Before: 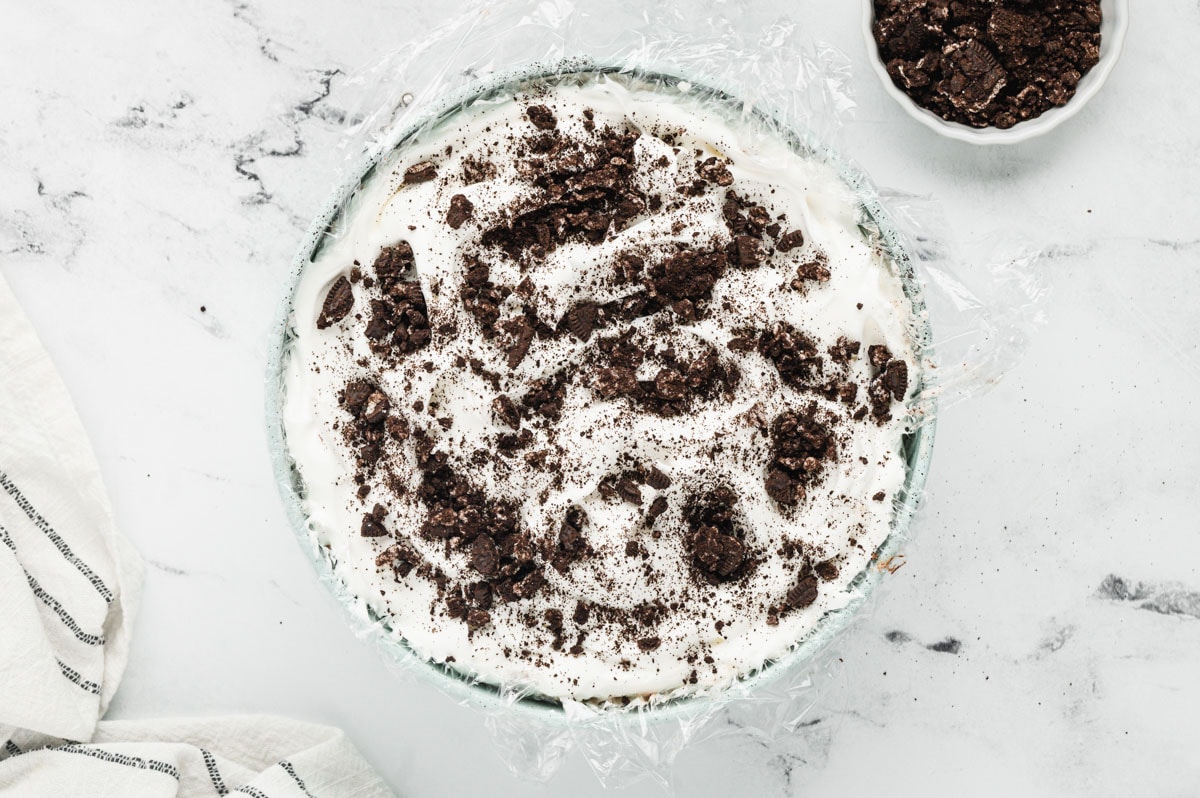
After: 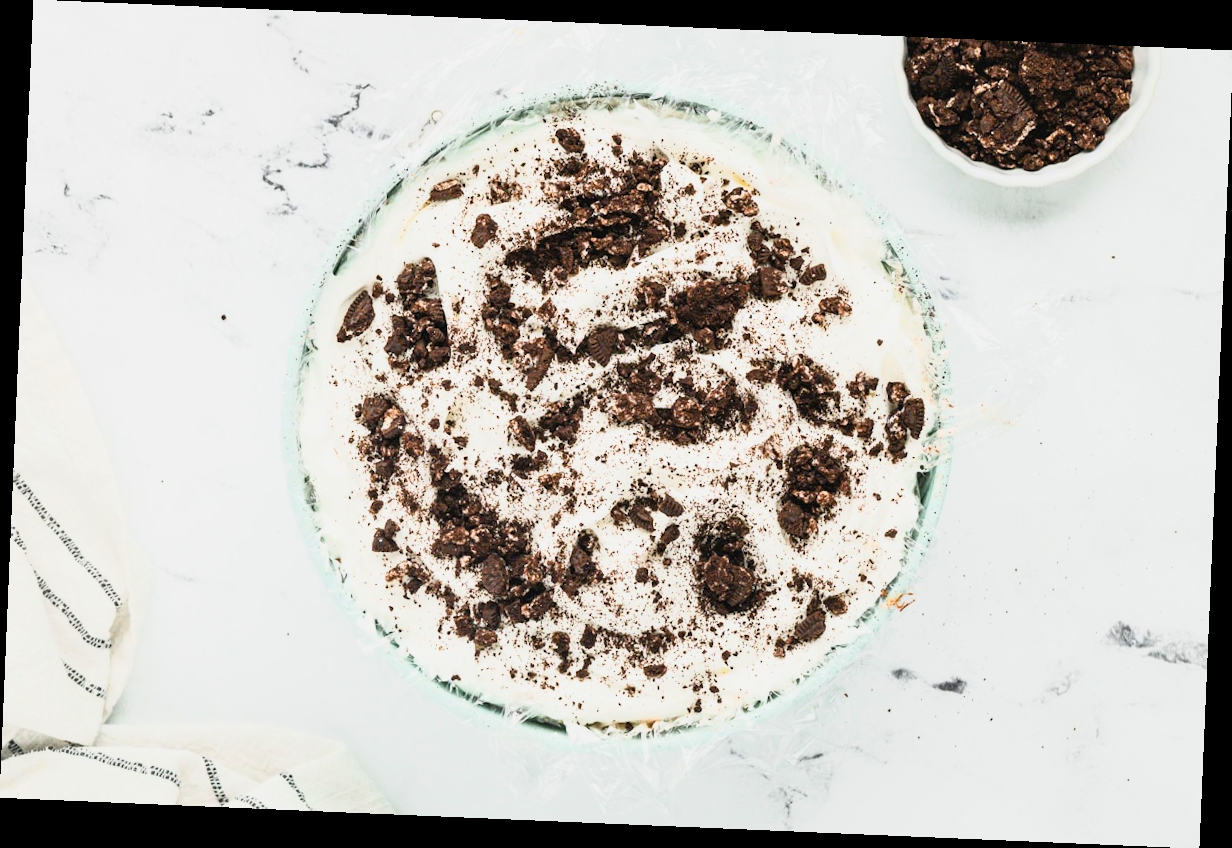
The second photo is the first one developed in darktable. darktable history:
color balance rgb: shadows lift › chroma 0.839%, shadows lift › hue 111.32°, perceptual saturation grading › global saturation 25.033%, perceptual brilliance grading › global brilliance 4.624%
base curve: curves: ch0 [(0, 0) (0.088, 0.125) (0.176, 0.251) (0.354, 0.501) (0.613, 0.749) (1, 0.877)]
crop and rotate: angle -2.43°
